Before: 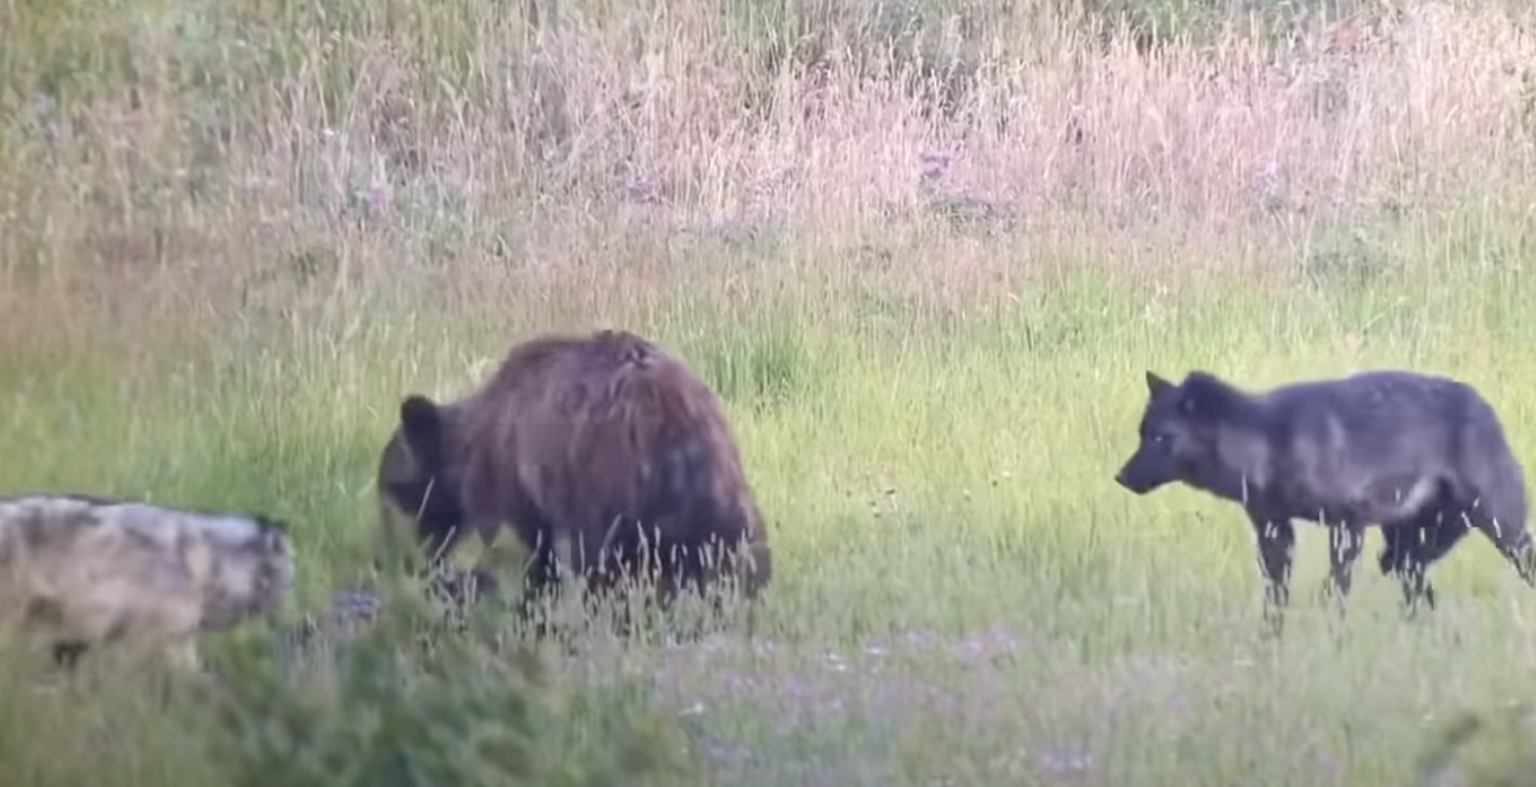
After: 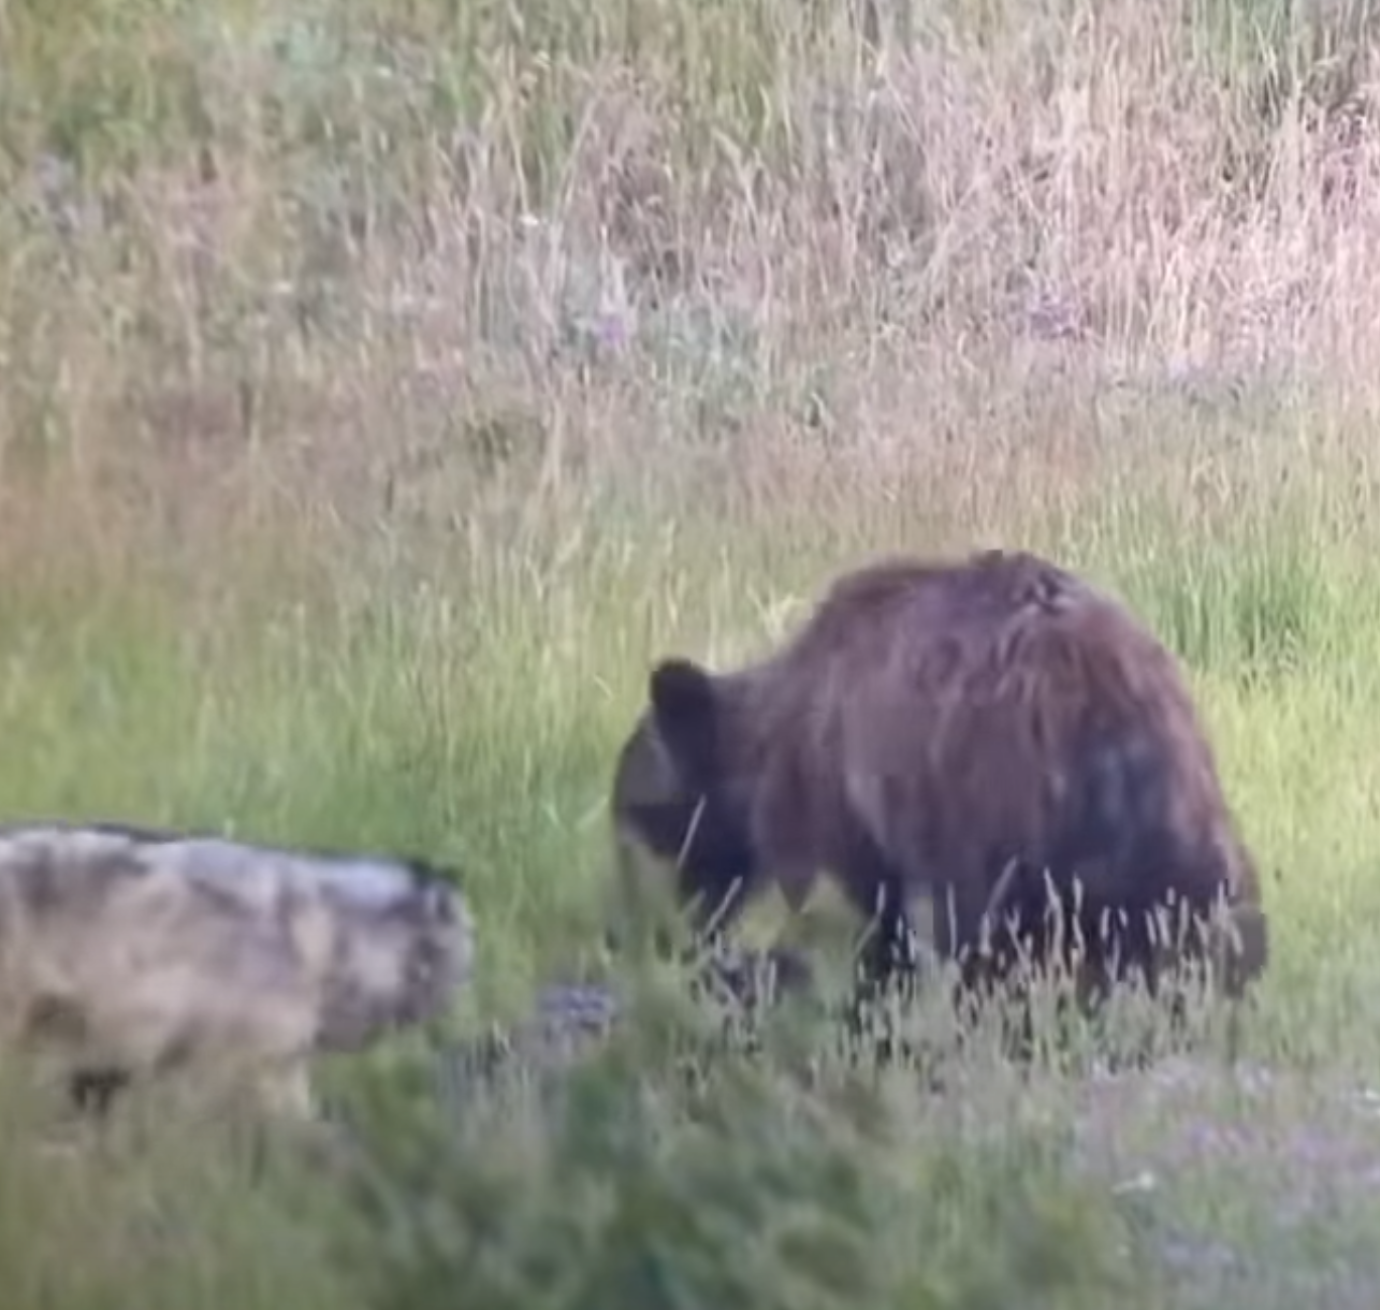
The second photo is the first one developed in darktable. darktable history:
crop: left 0.712%, right 45.344%, bottom 0.09%
